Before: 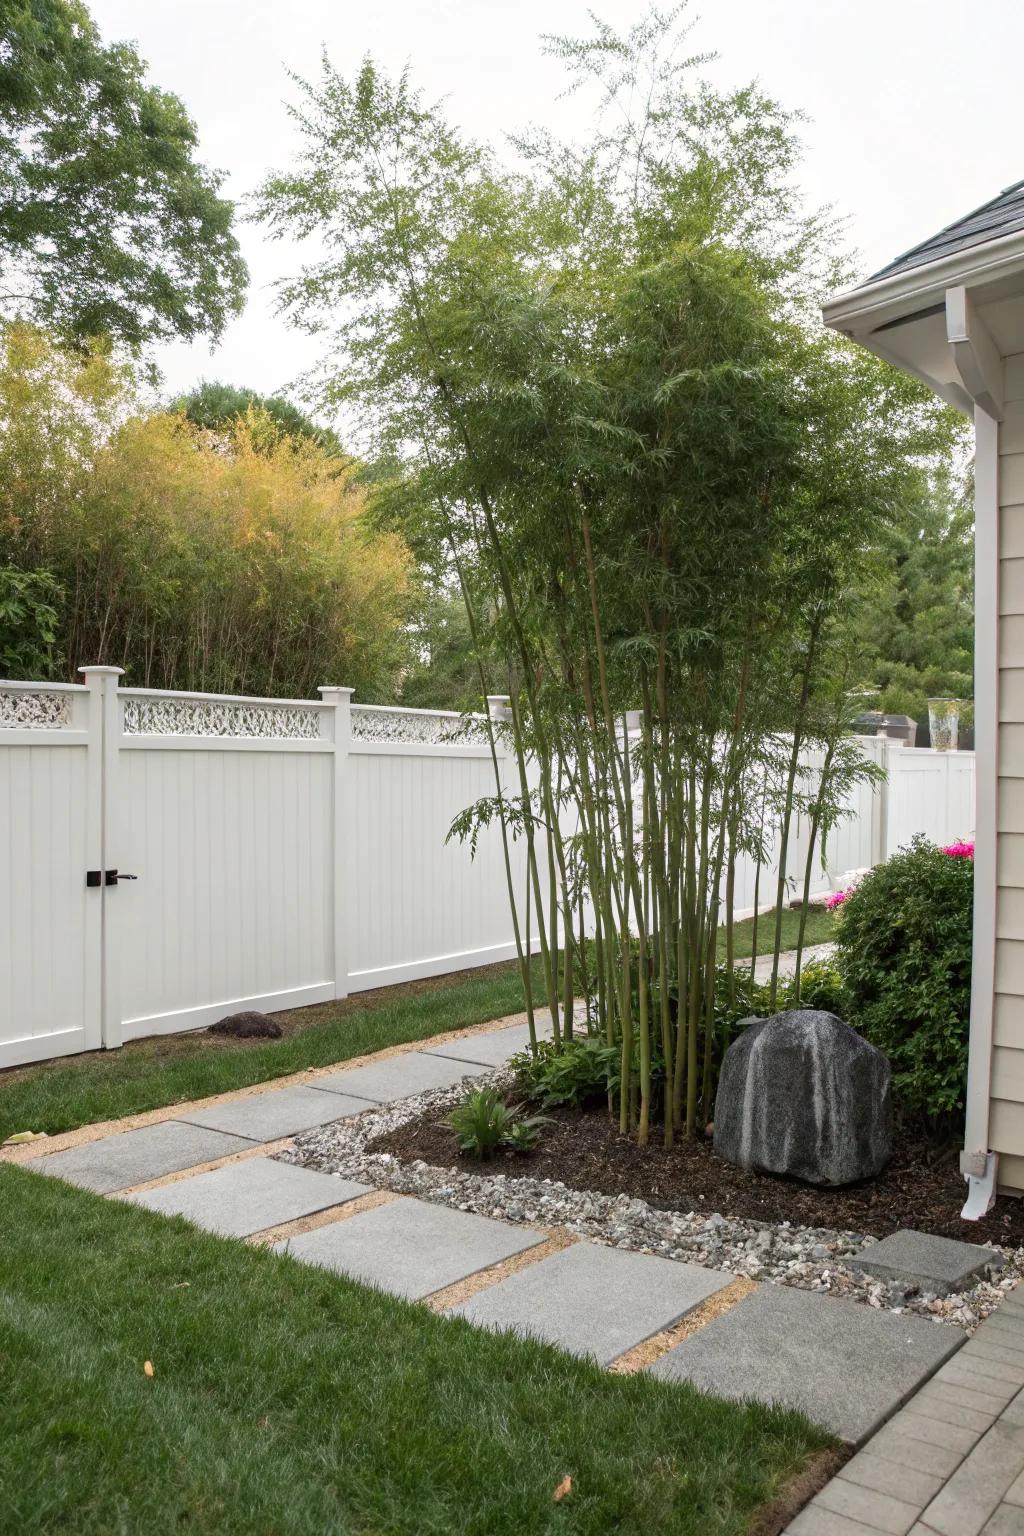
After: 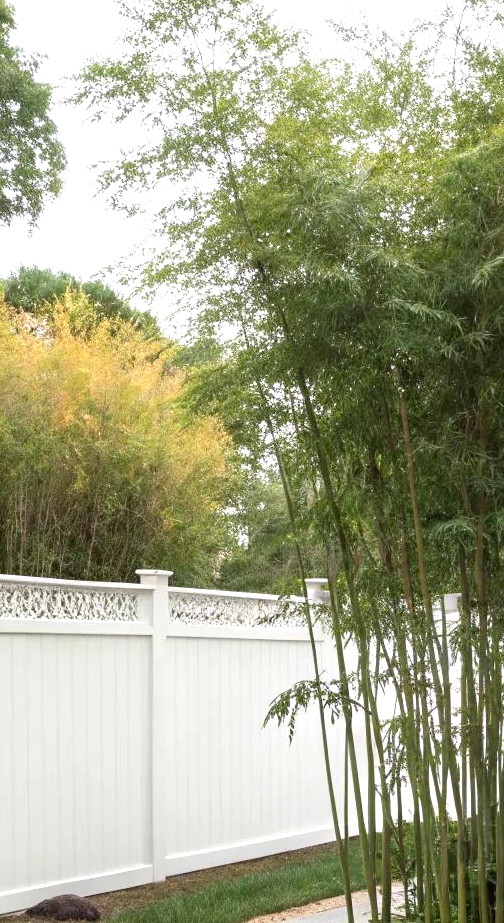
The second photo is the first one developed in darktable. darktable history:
crop: left 17.835%, top 7.675%, right 32.881%, bottom 32.213%
exposure: black level correction 0.001, exposure 0.5 EV, compensate exposure bias true, compensate highlight preservation false
